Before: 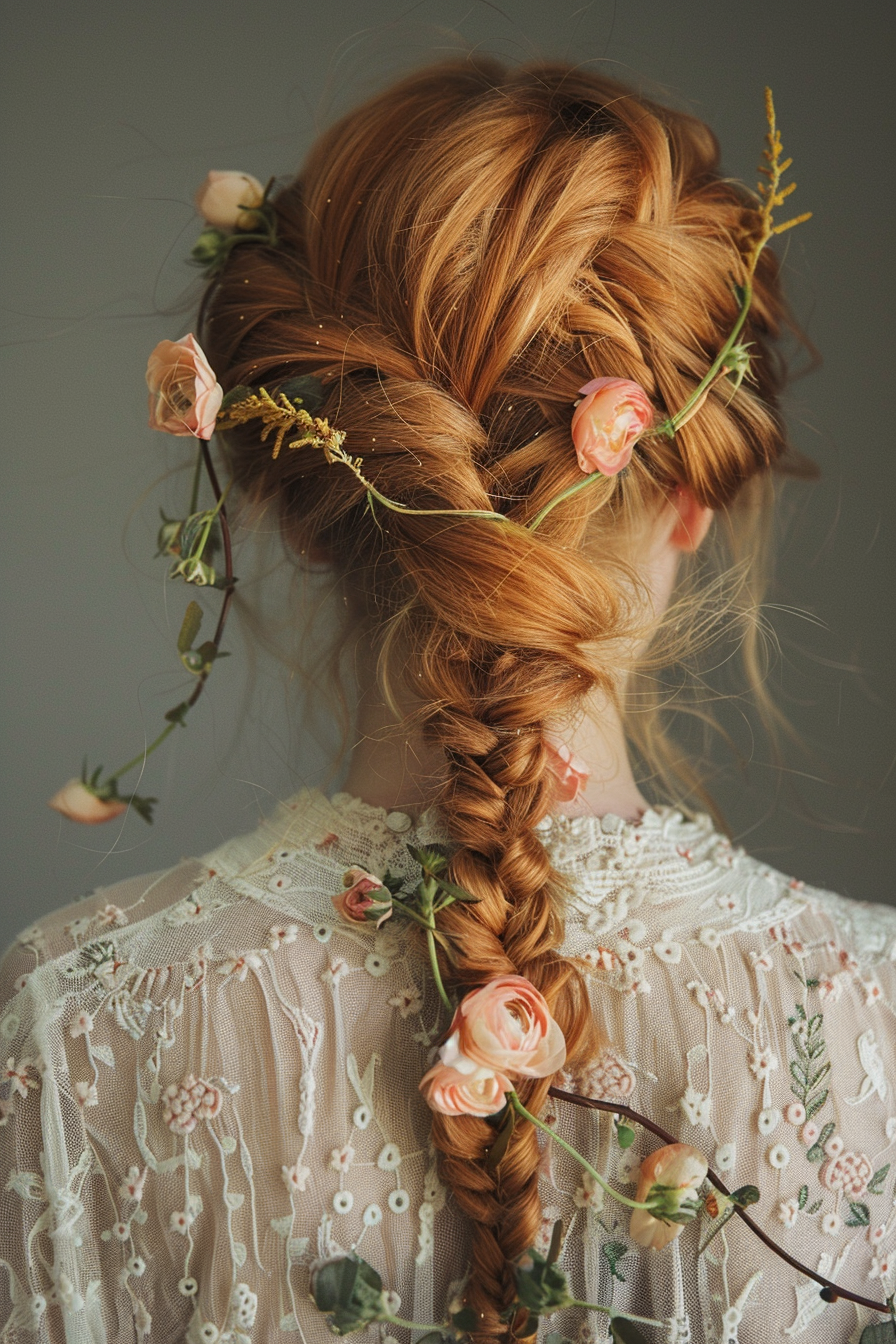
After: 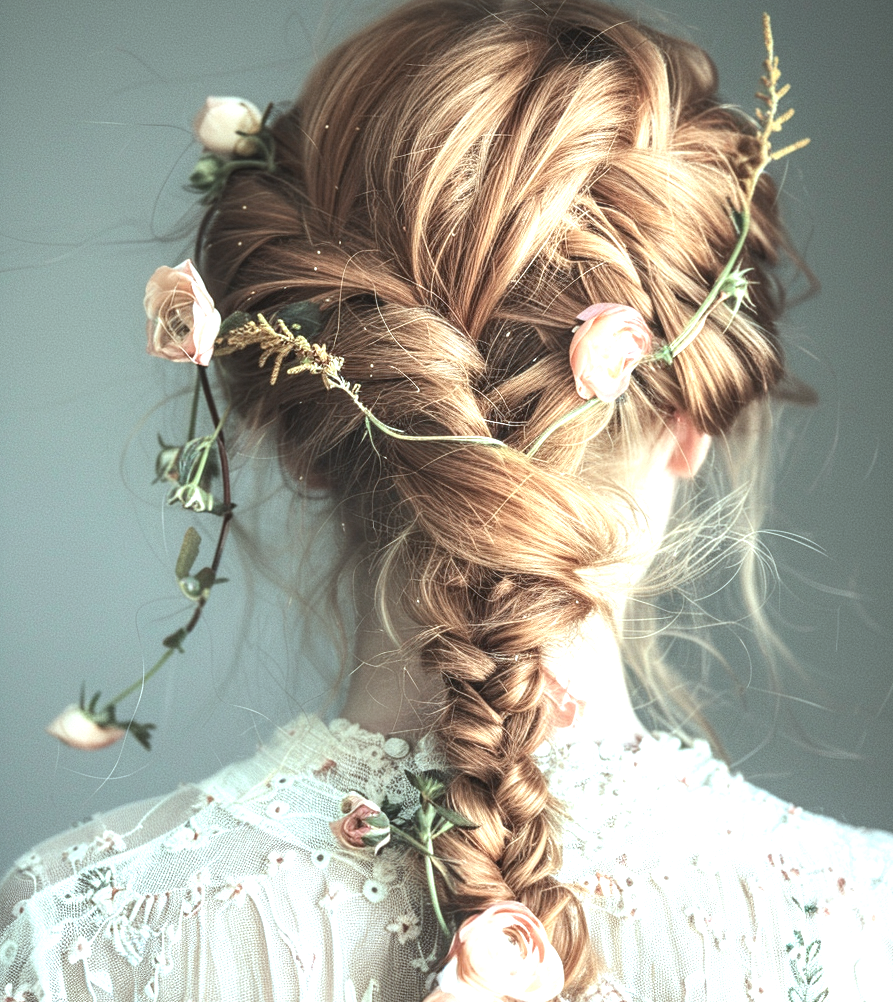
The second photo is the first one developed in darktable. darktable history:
contrast brightness saturation: contrast 0.095, saturation -0.374
crop: left 0.282%, top 5.532%, bottom 19.872%
exposure: black level correction 0, exposure 1.76 EV, compensate highlight preservation false
local contrast: on, module defaults
tone equalizer: -8 EV 0.24 EV, -7 EV 0.385 EV, -6 EV 0.42 EV, -5 EV 0.254 EV, -3 EV -0.27 EV, -2 EV -0.43 EV, -1 EV -0.418 EV, +0 EV -0.258 EV
color correction: highlights a* -9.96, highlights b* -10.3
